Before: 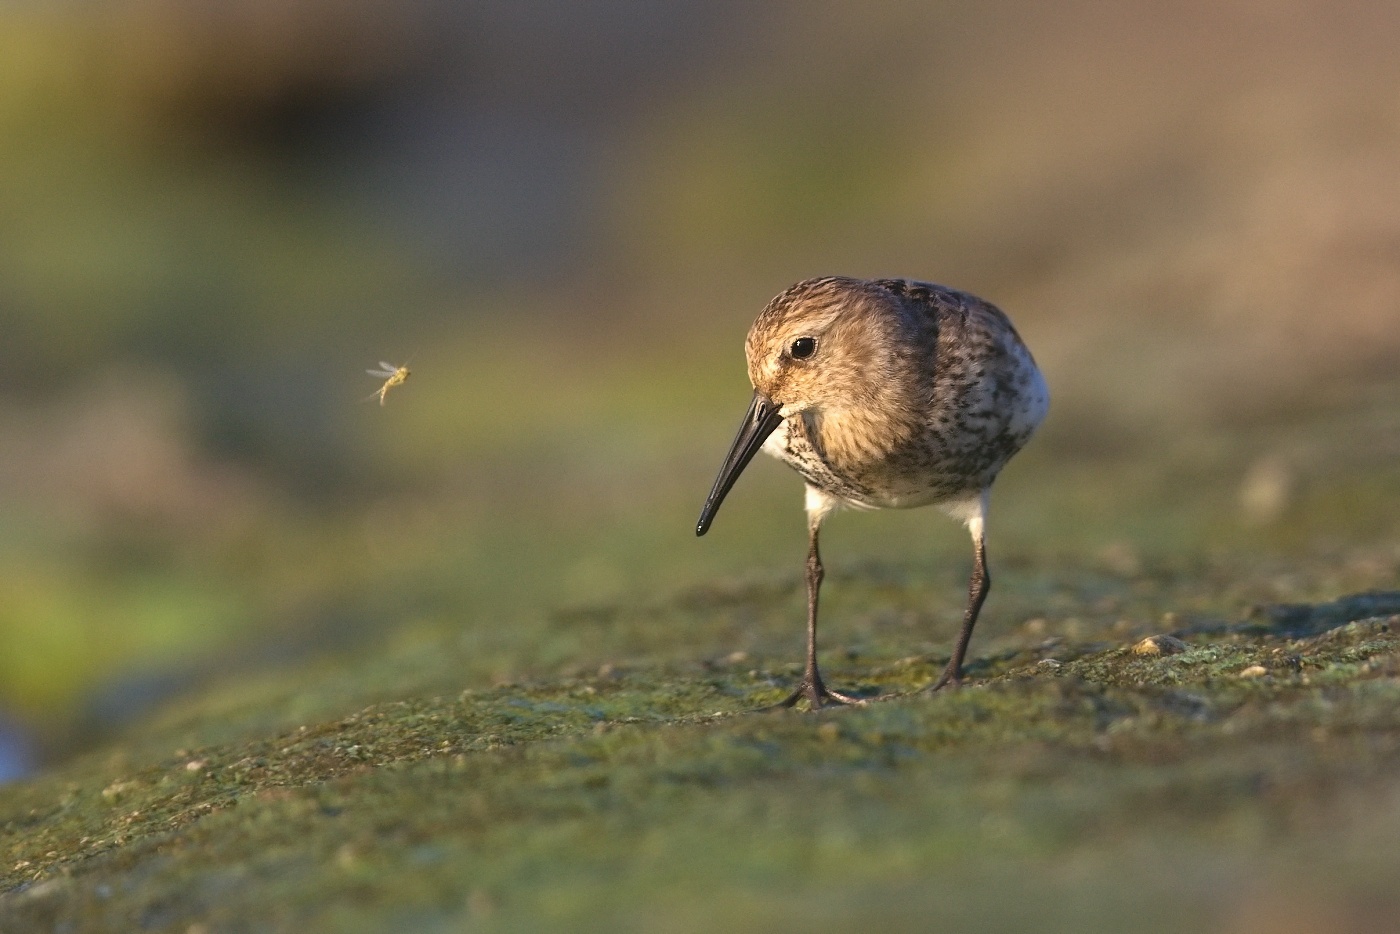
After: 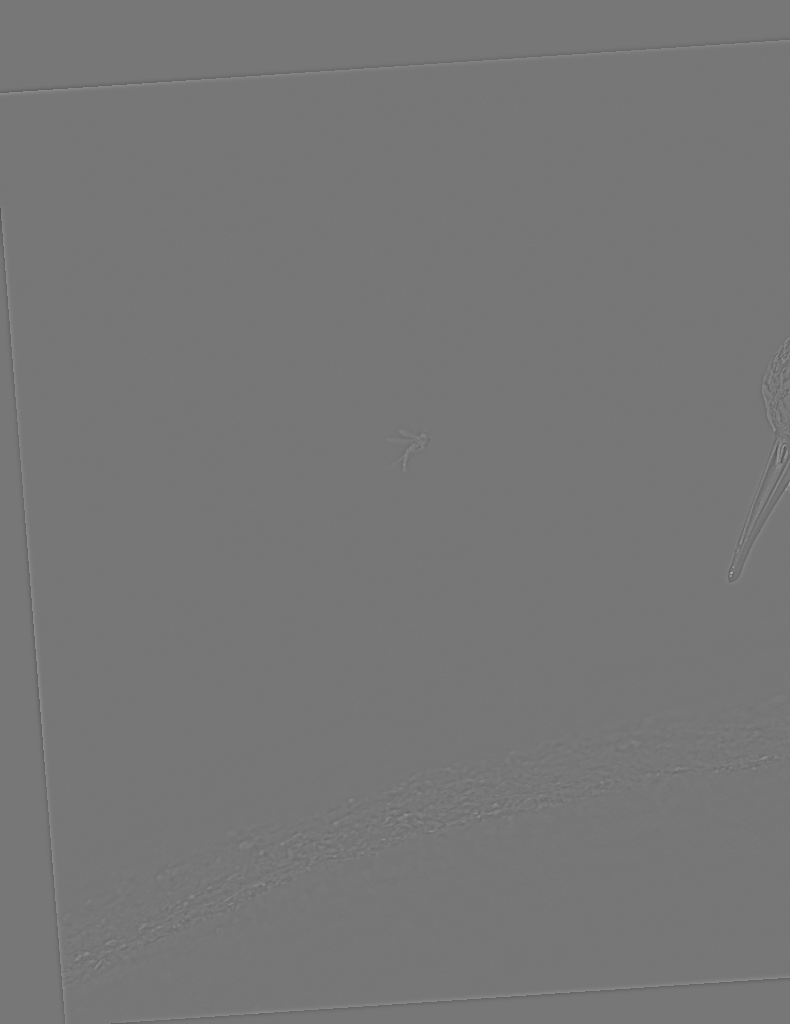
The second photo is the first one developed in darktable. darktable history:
crop: left 0.587%, right 45.588%, bottom 0.086%
rotate and perspective: rotation -4.2°, shear 0.006, automatic cropping off
highpass: sharpness 5.84%, contrast boost 8.44%
